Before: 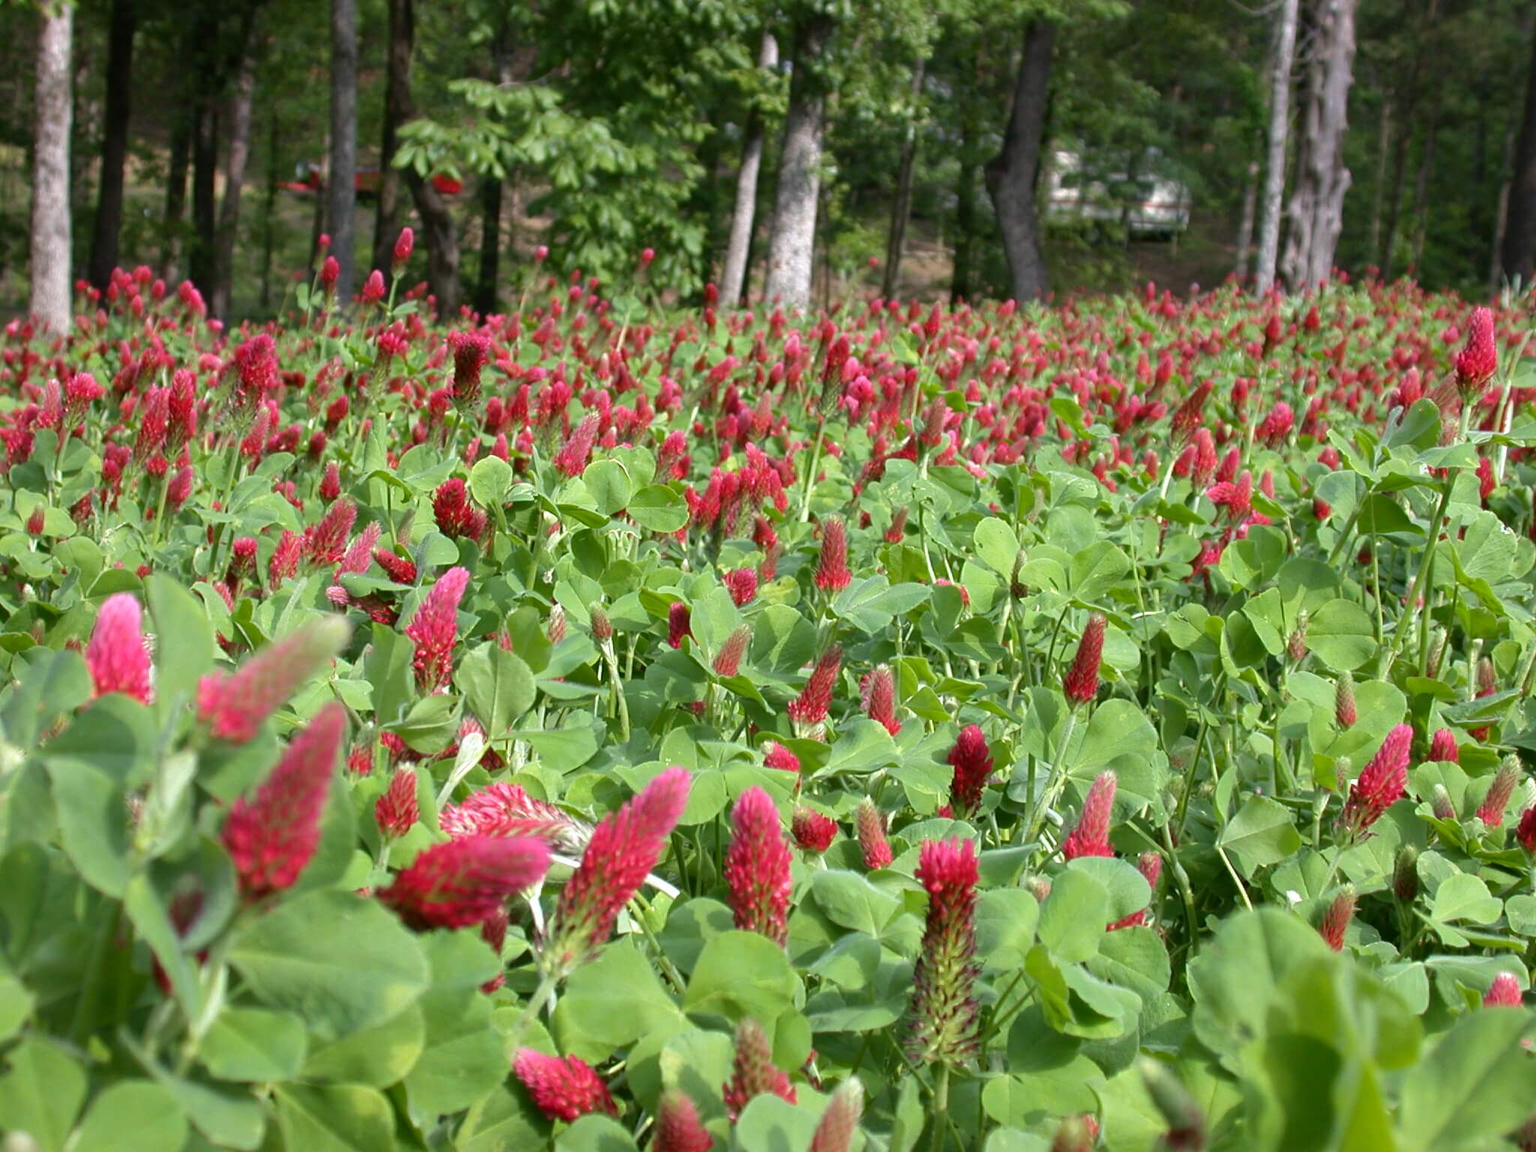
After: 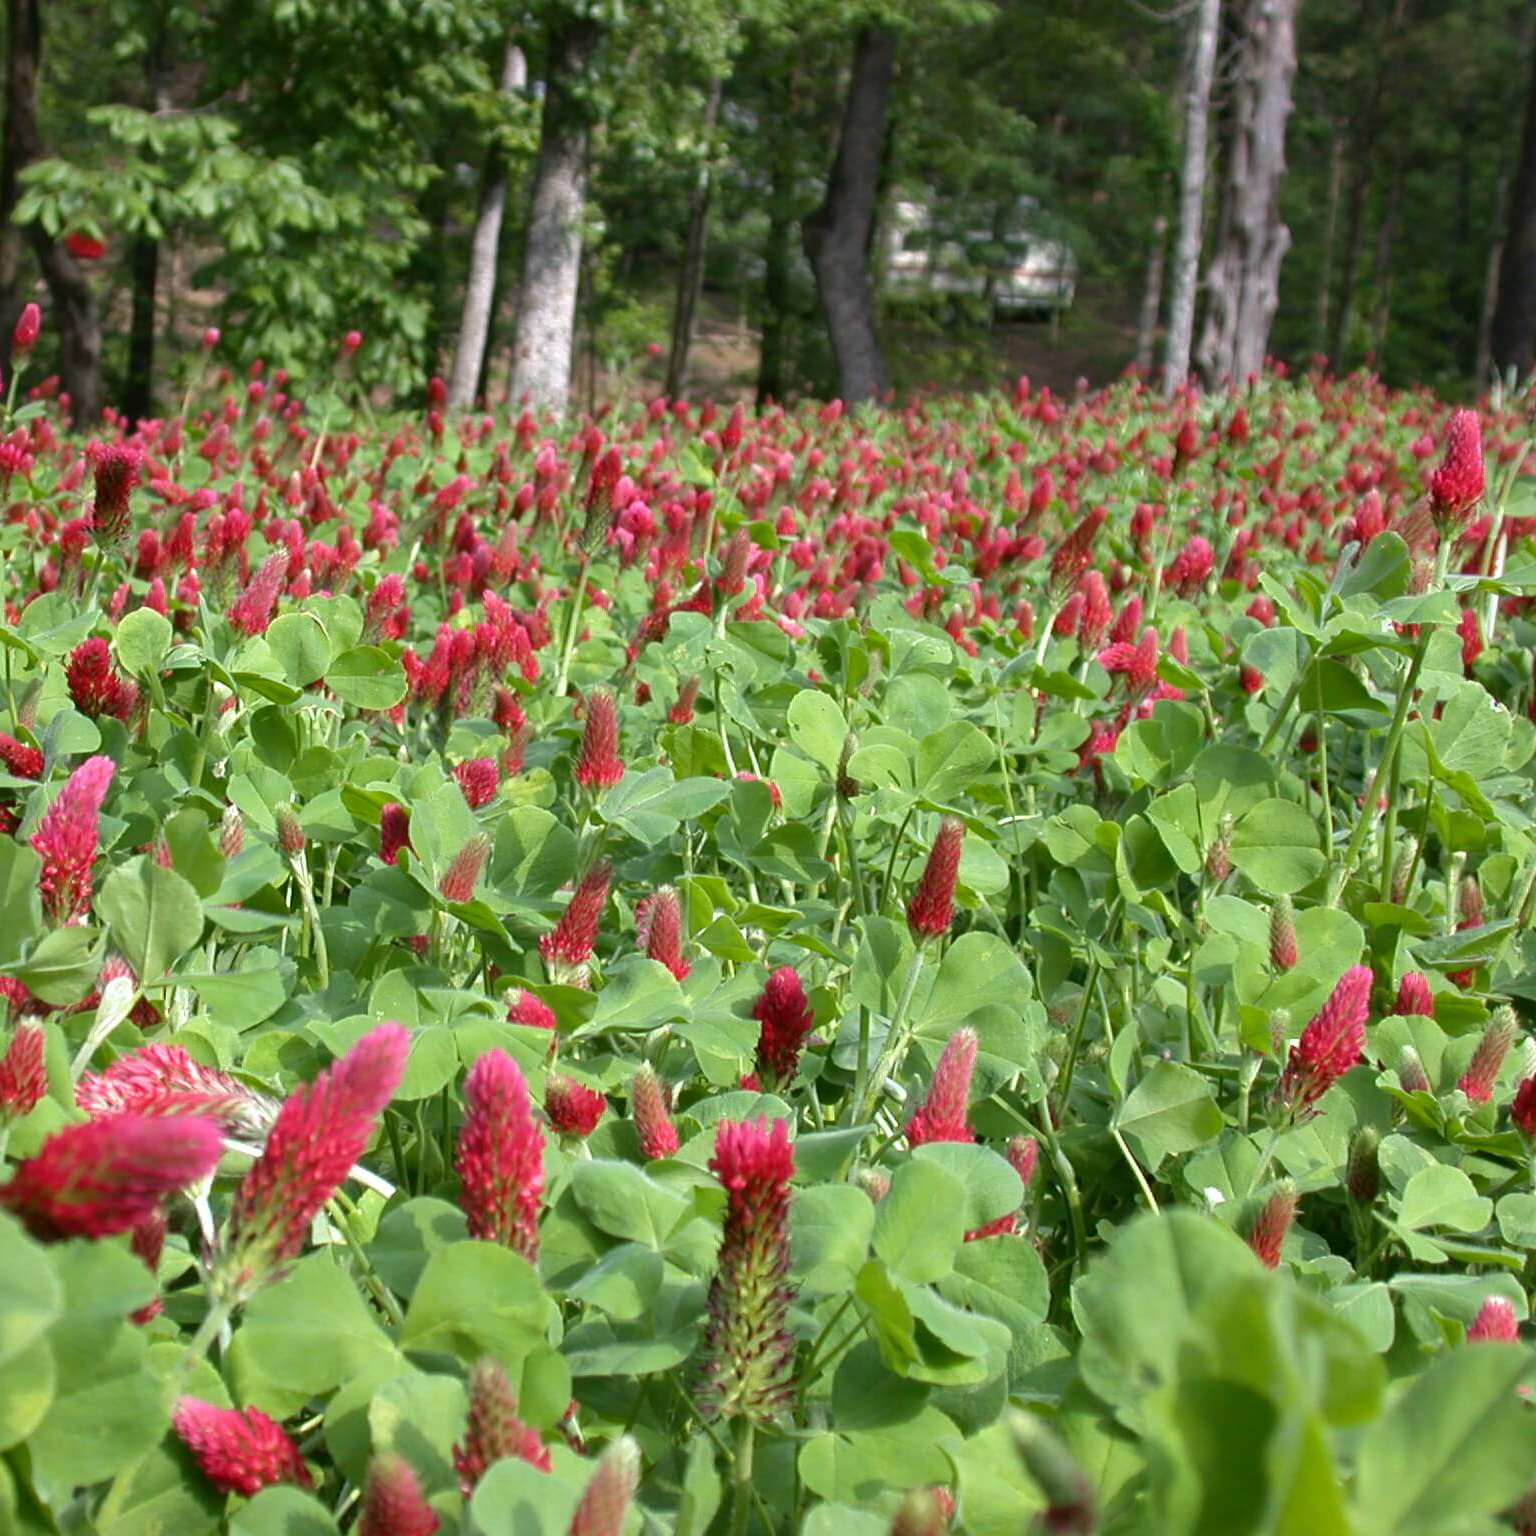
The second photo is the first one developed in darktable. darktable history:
crop and rotate: left 24.964%
